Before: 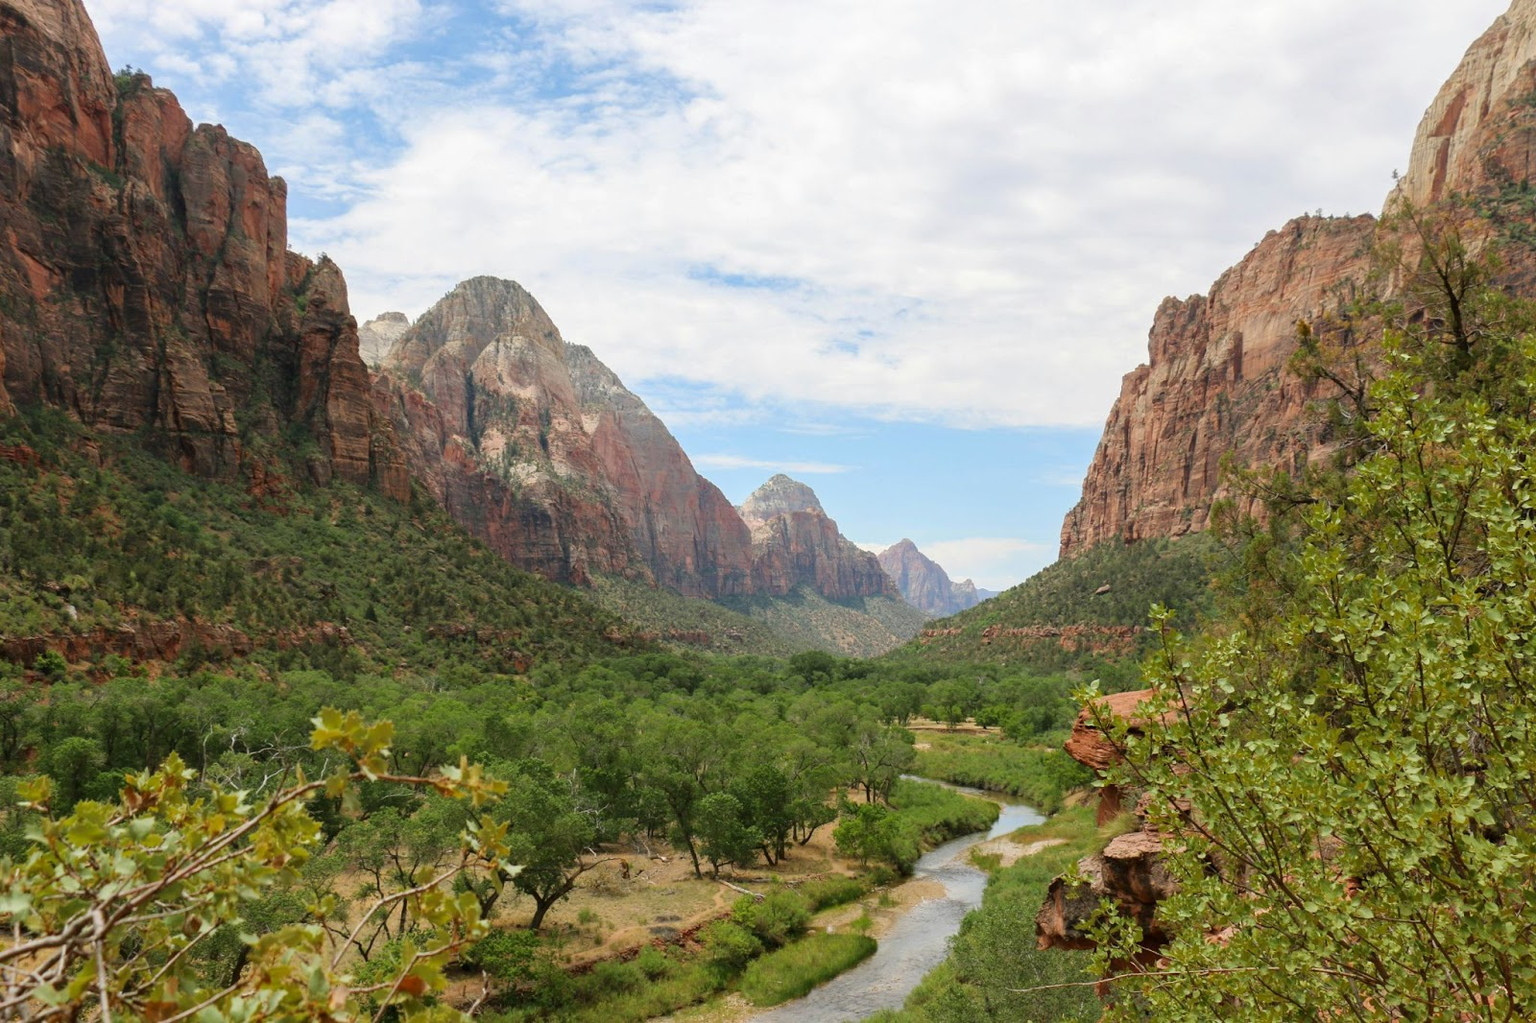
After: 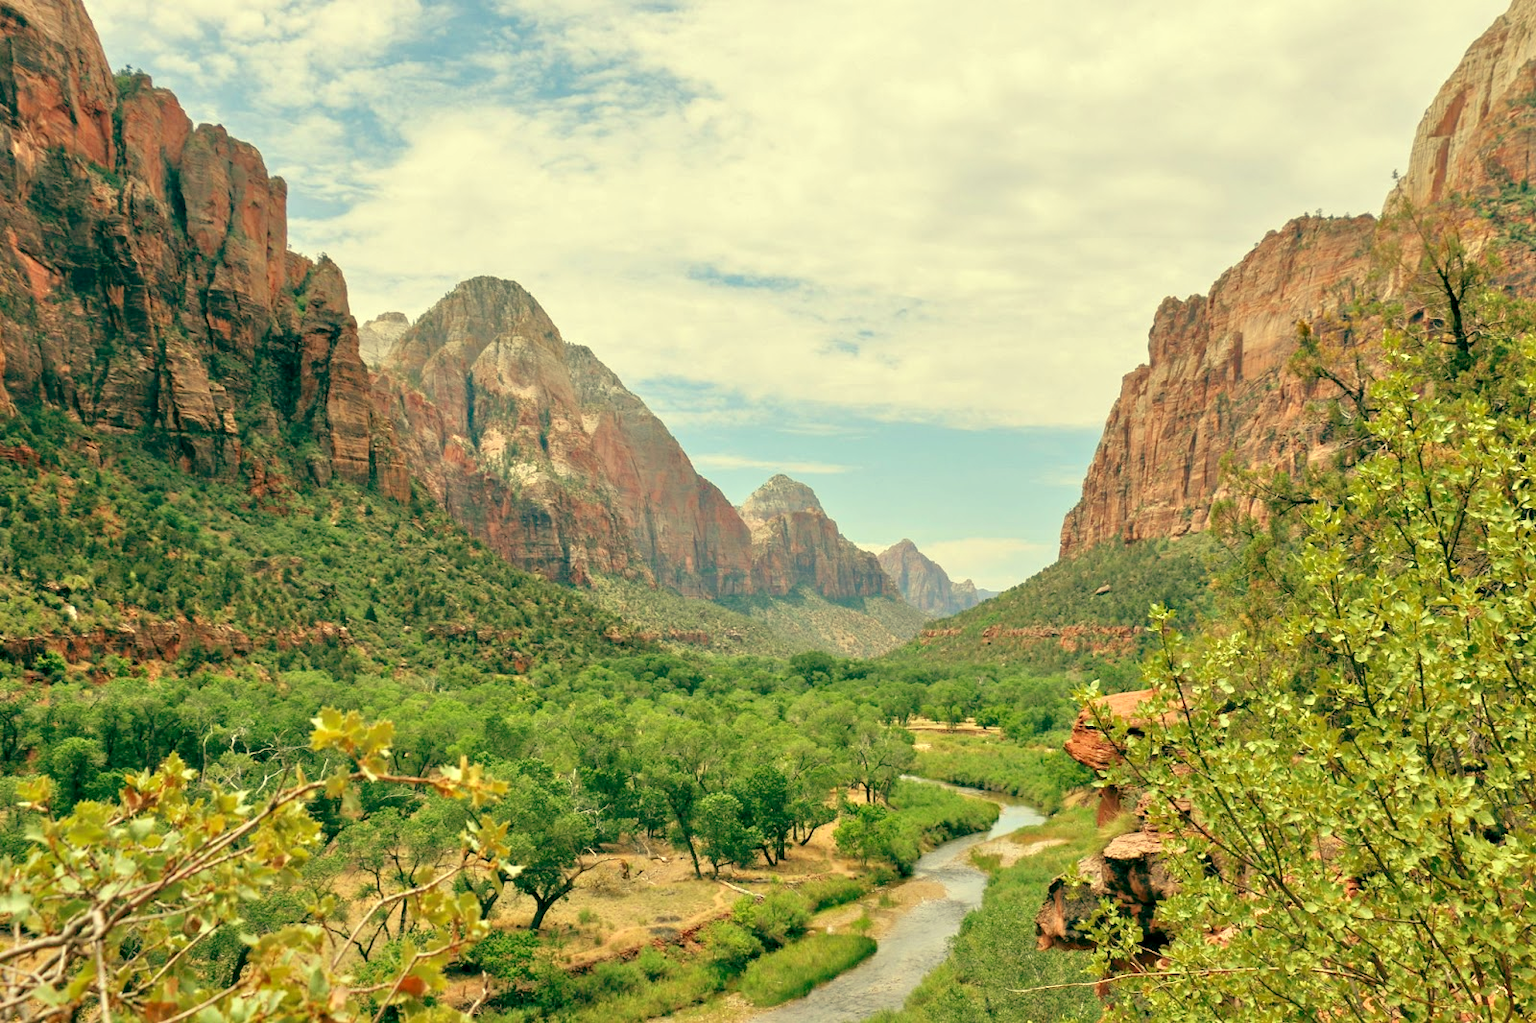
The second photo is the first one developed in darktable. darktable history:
tone equalizer: -7 EV 0.15 EV, -6 EV 0.6 EV, -5 EV 1.15 EV, -4 EV 1.33 EV, -3 EV 1.15 EV, -2 EV 0.6 EV, -1 EV 0.15 EV, mask exposure compensation -0.5 EV
color balance: mode lift, gamma, gain (sRGB), lift [1, 0.69, 1, 1], gamma [1, 1.482, 1, 1], gain [1, 1, 1, 0.802]
contrast equalizer: octaves 7, y [[0.6 ×6], [0.55 ×6], [0 ×6], [0 ×6], [0 ×6]], mix 0.15
